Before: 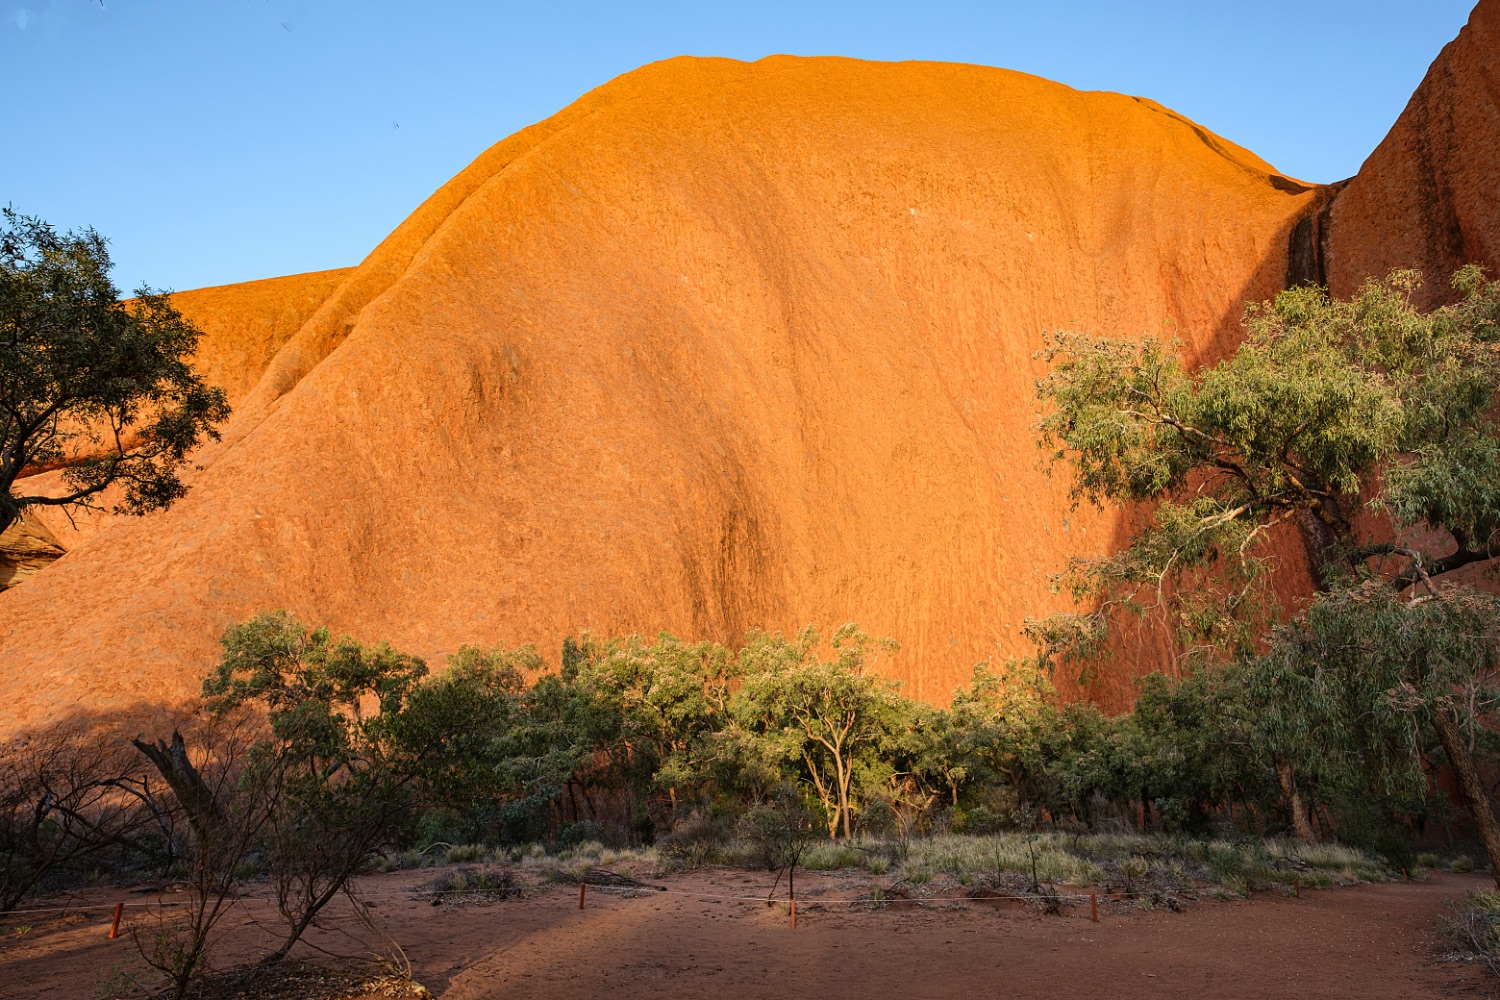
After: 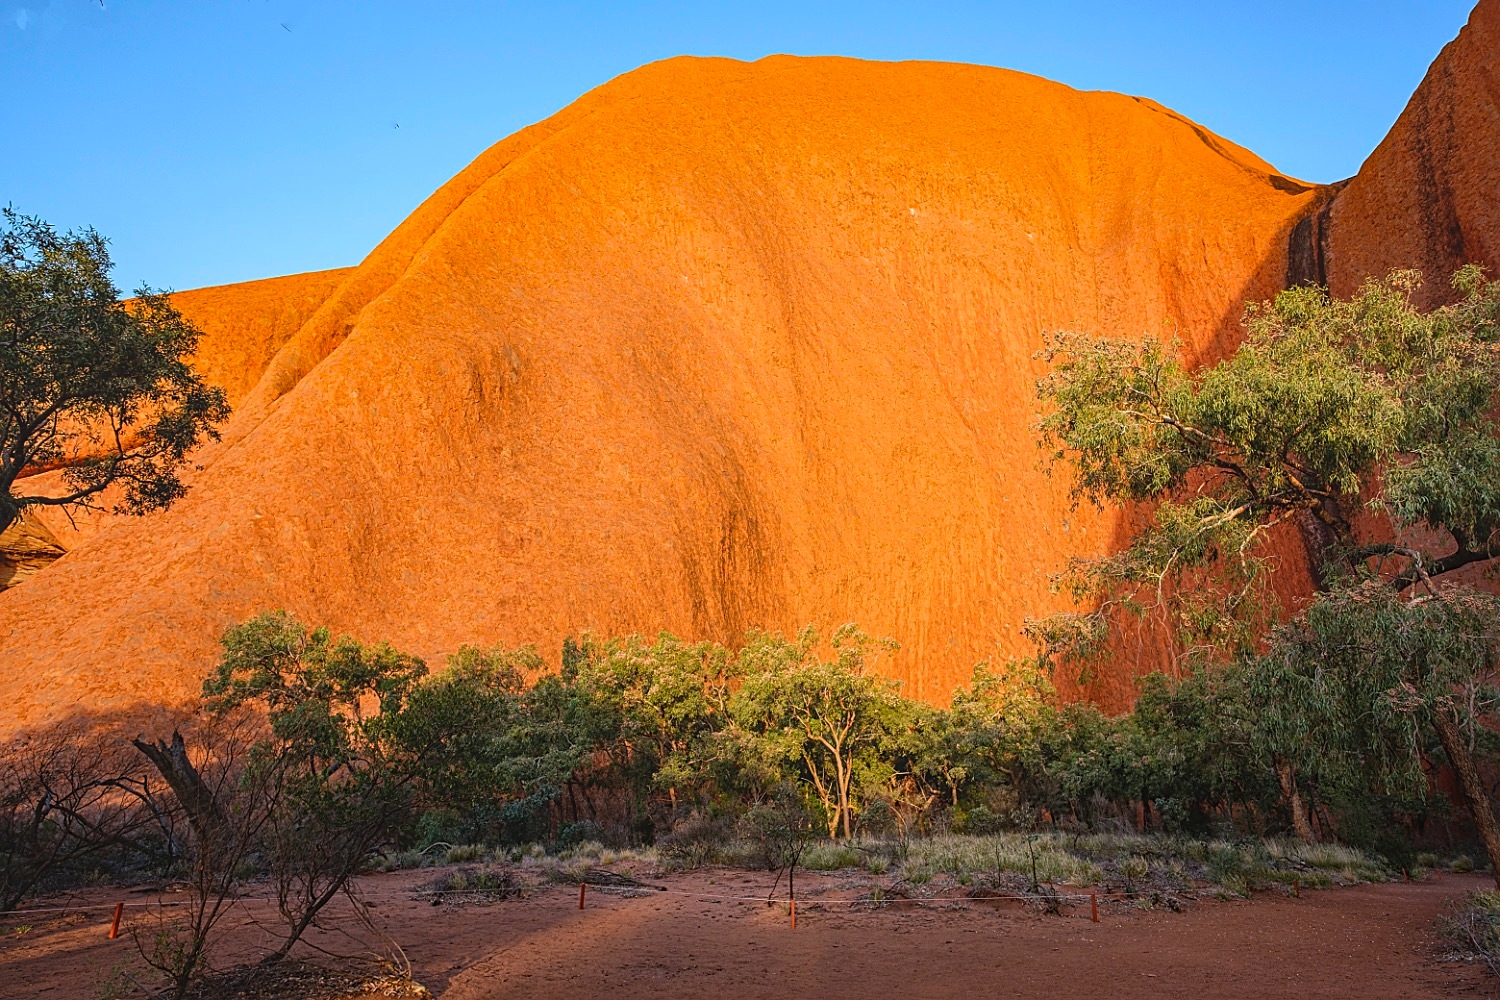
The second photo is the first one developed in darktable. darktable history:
haze removal: compatibility mode true, adaptive false
sharpen: on, module defaults
local contrast: highlights 48%, shadows 0%, detail 100%
color calibration: illuminant as shot in camera, x 0.358, y 0.373, temperature 4628.91 K
